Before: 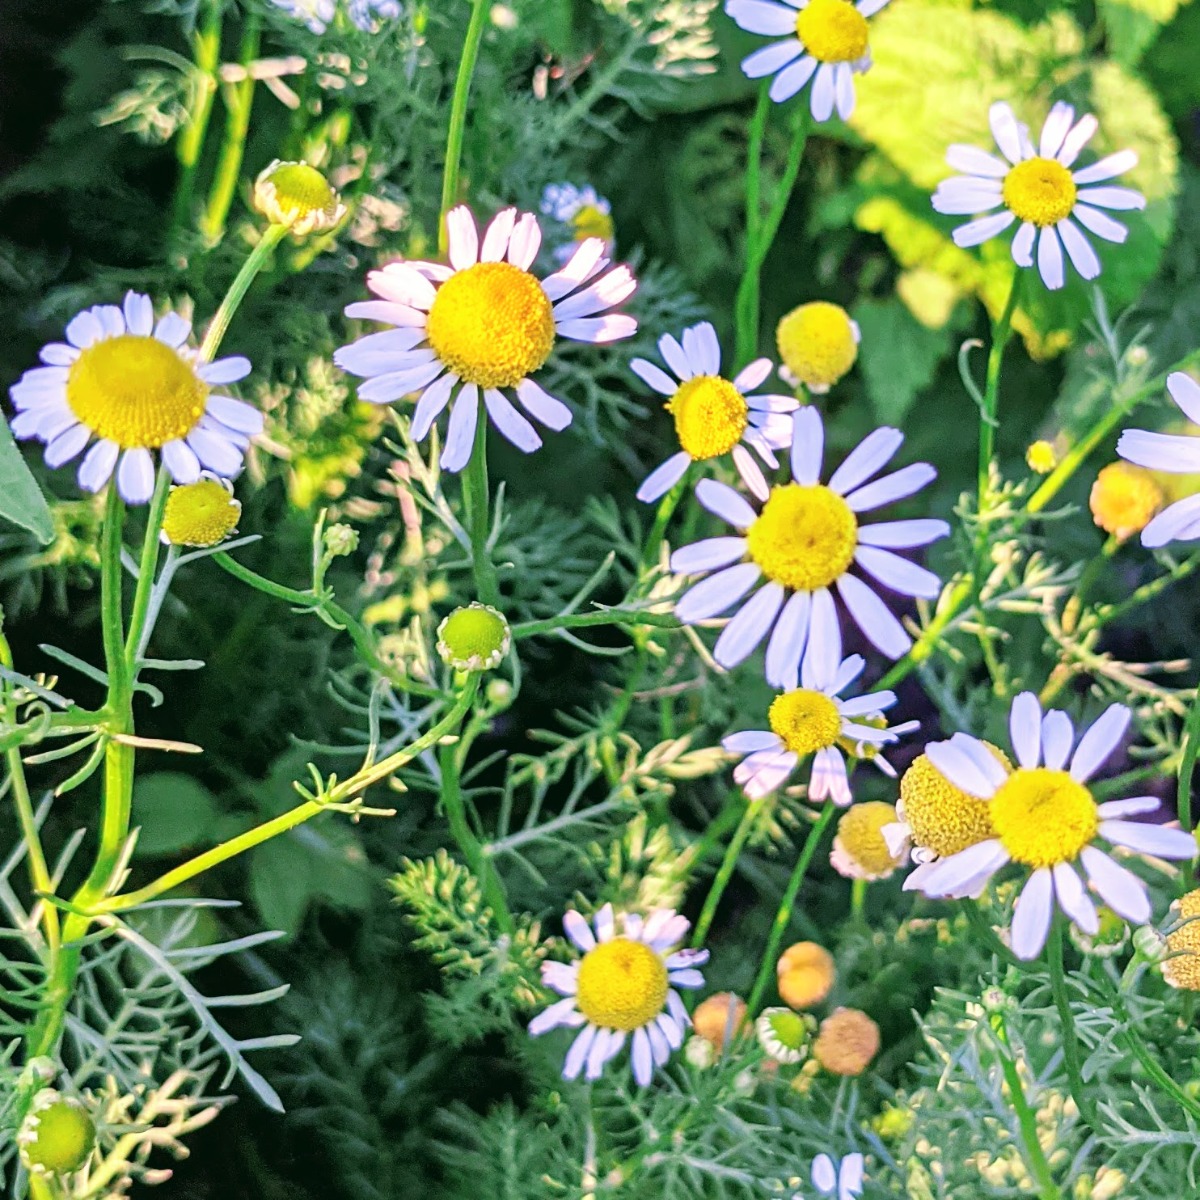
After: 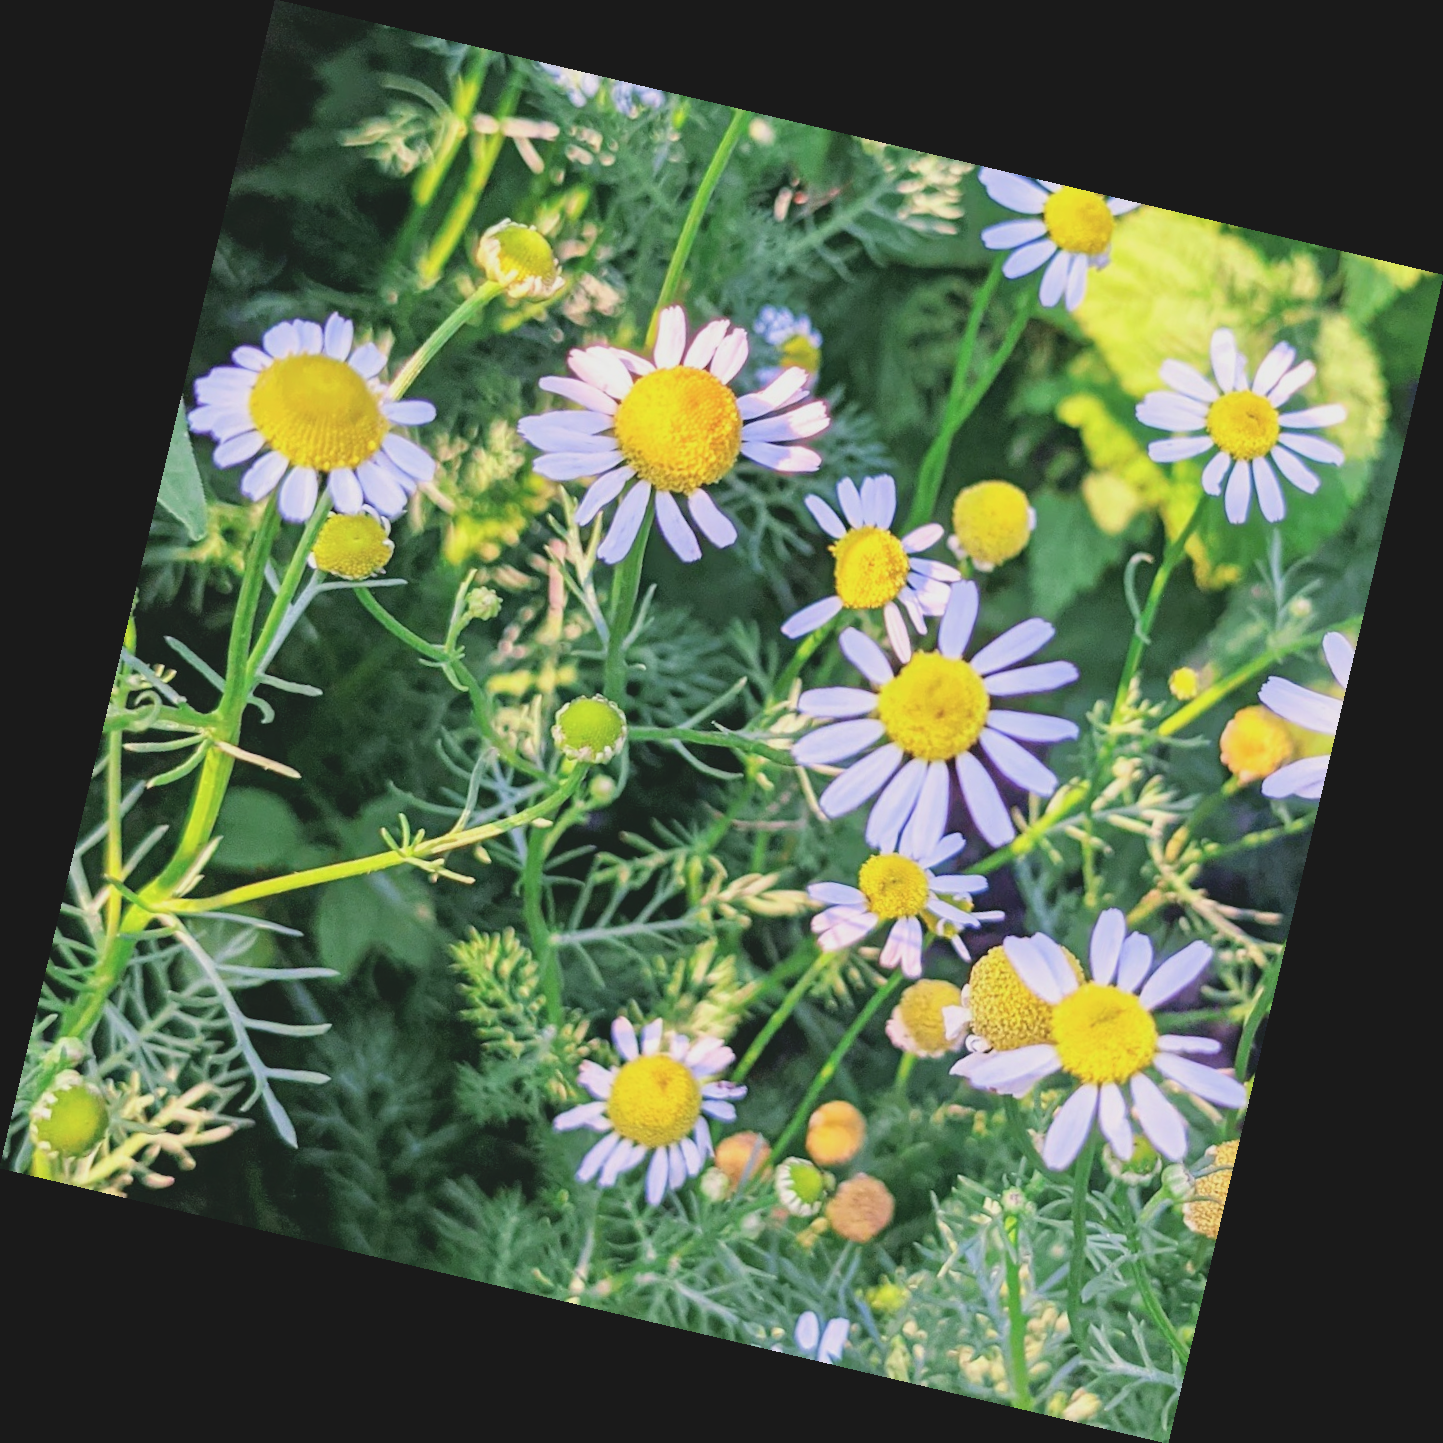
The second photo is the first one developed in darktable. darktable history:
contrast brightness saturation: contrast -0.15, brightness 0.05, saturation -0.12
rotate and perspective: rotation 13.27°, automatic cropping off
